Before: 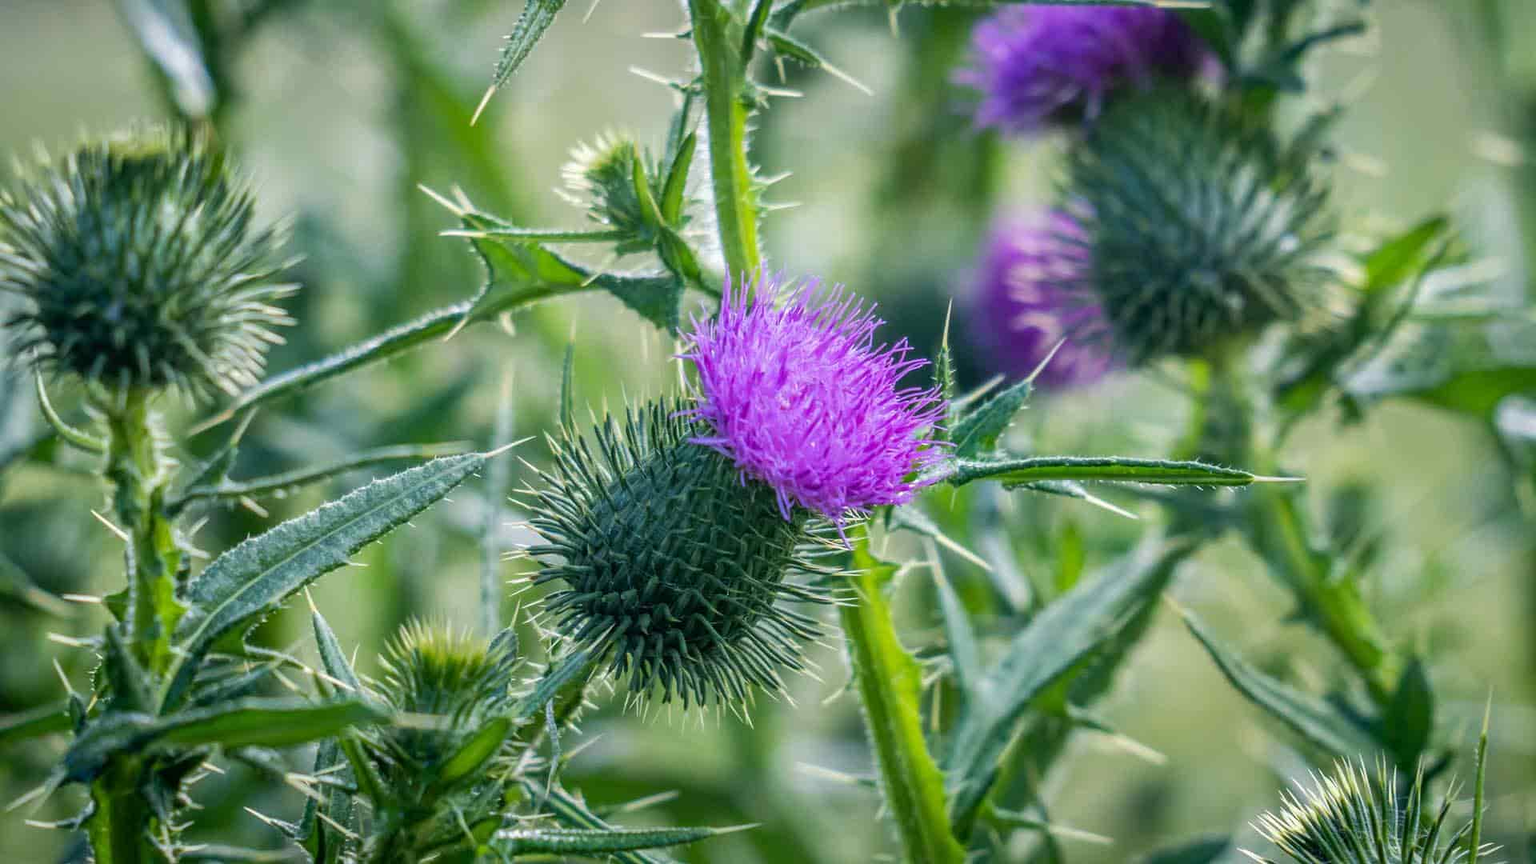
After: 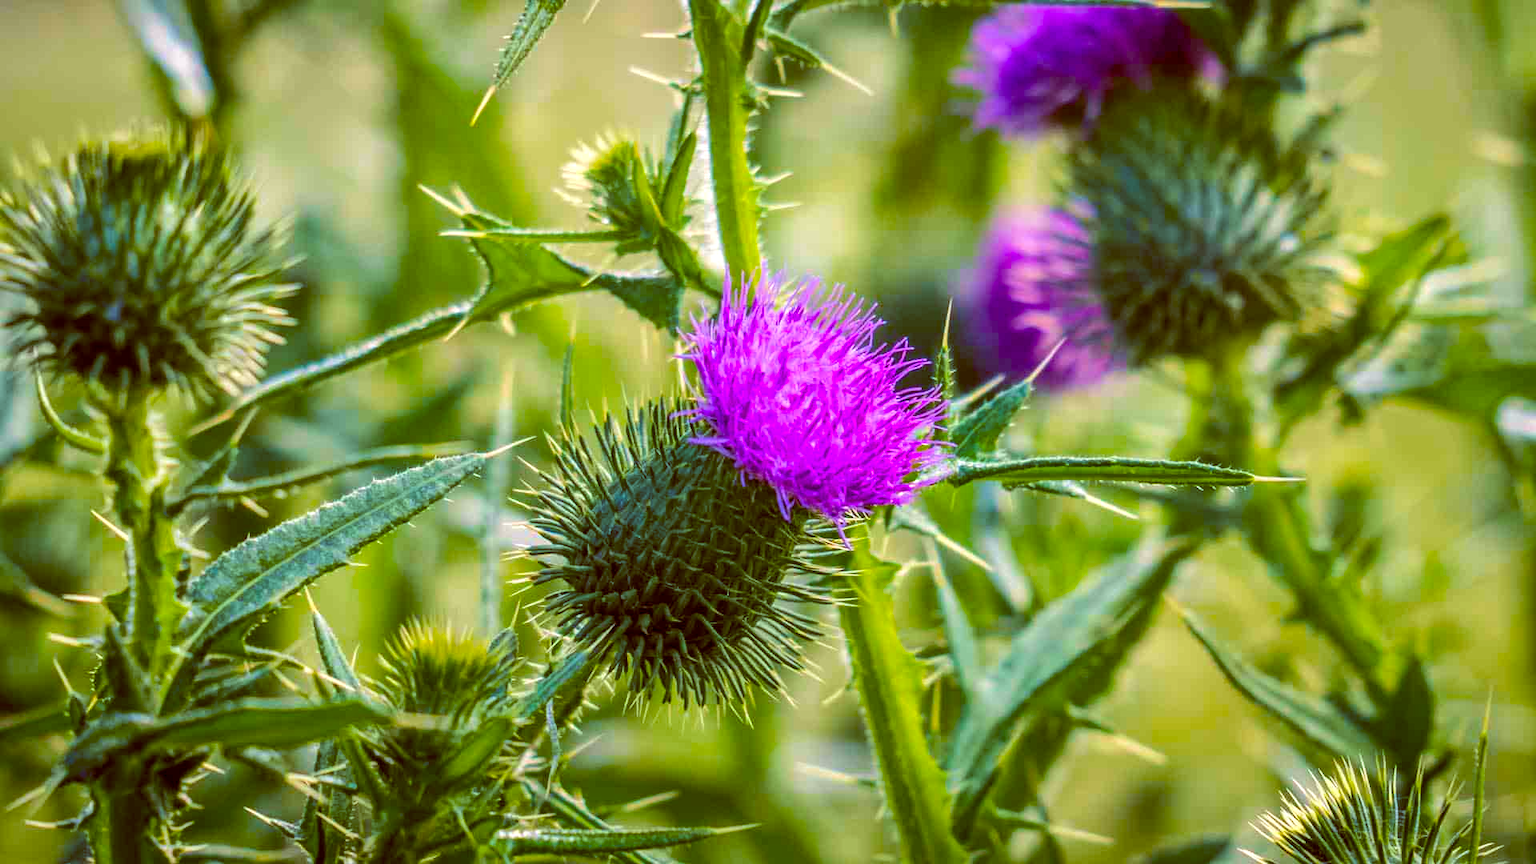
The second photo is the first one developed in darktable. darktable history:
velvia: on, module defaults
color balance rgb: power › chroma 0.294%, power › hue 23.06°, highlights gain › chroma 1.687%, highlights gain › hue 57.55°, global offset › chroma 0.398%, global offset › hue 34.42°, perceptual saturation grading › global saturation 30.915%, perceptual brilliance grading › highlights 6.676%, perceptual brilliance grading › mid-tones 16.327%, perceptual brilliance grading › shadows -5.211%, global vibrance 33.657%
